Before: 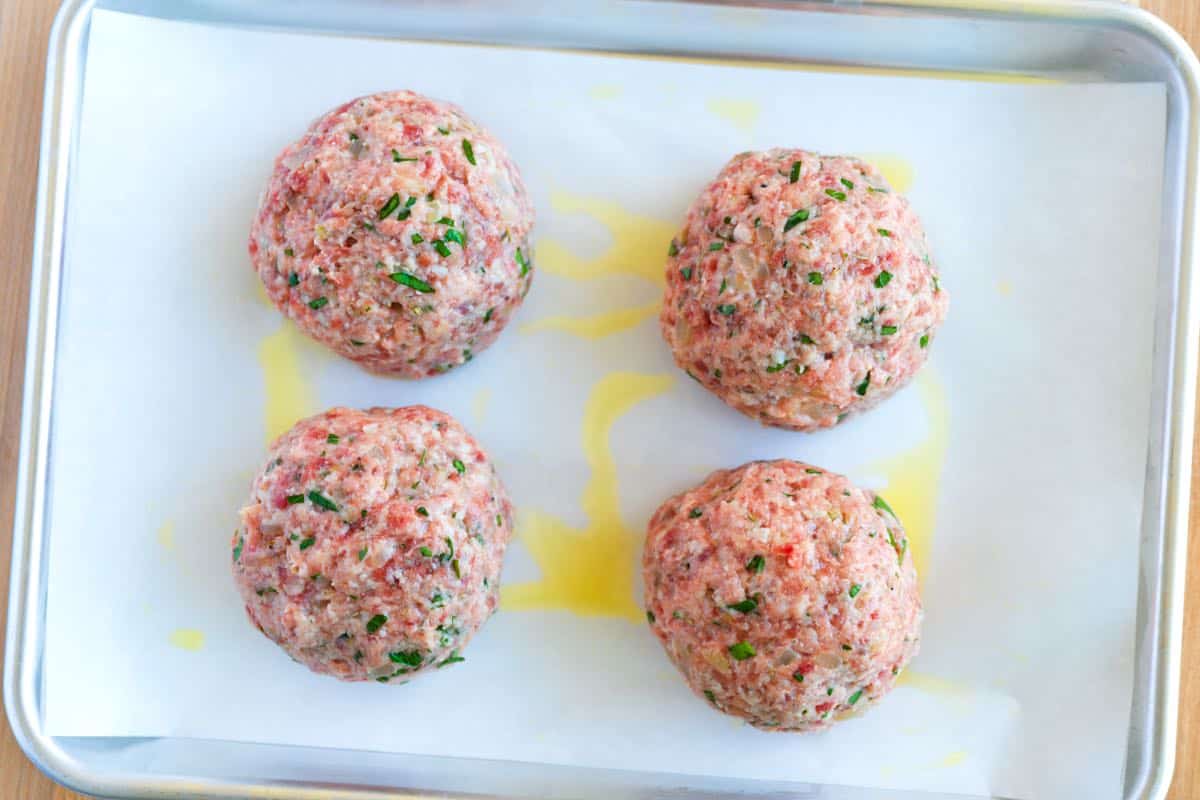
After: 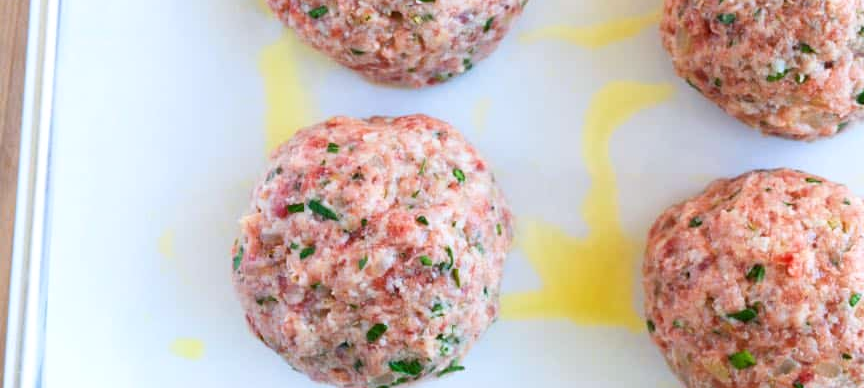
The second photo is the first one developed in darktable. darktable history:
color contrast: green-magenta contrast 0.96
shadows and highlights: shadows 0, highlights 40
crop: top 36.498%, right 27.964%, bottom 14.995%
white balance: red 1.004, blue 1.024
